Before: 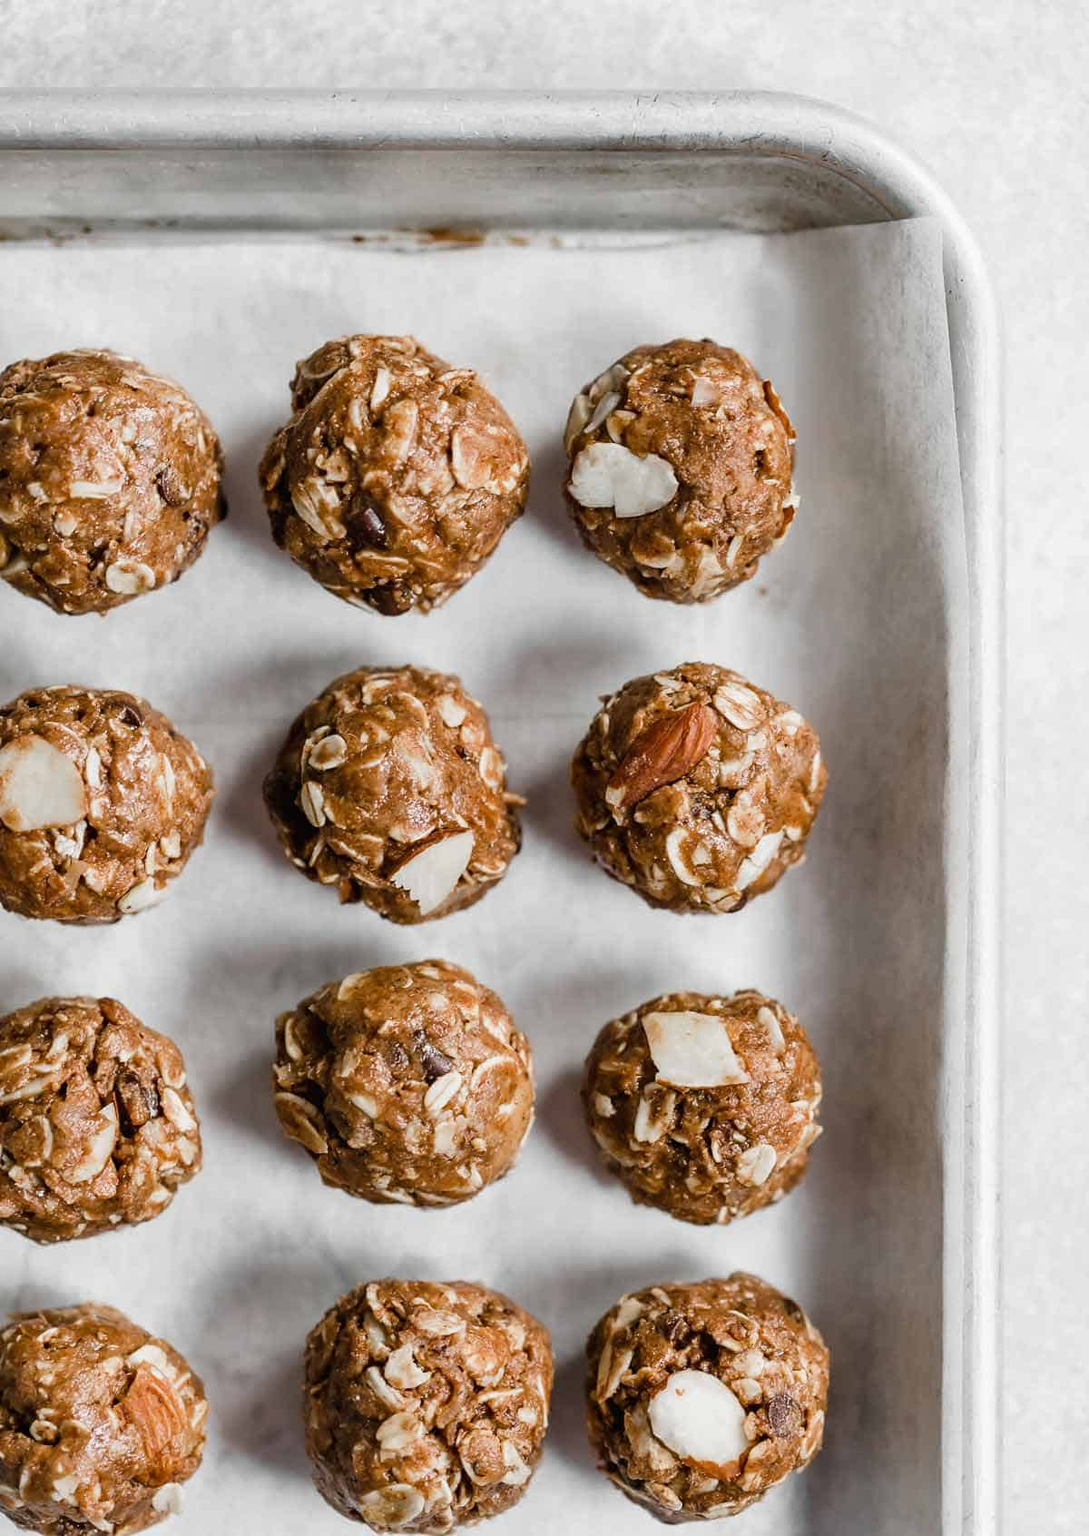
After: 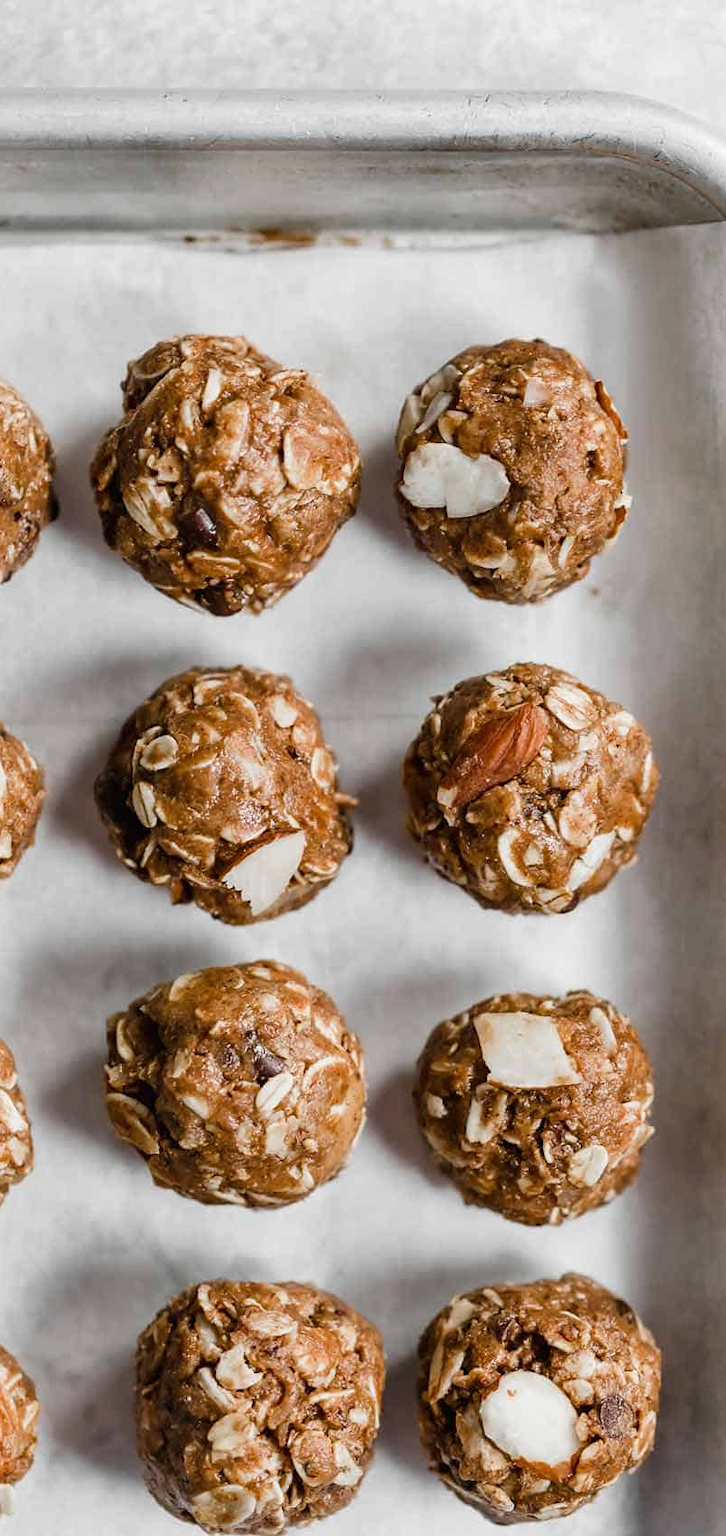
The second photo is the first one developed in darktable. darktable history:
crop and rotate: left 15.547%, right 17.778%
